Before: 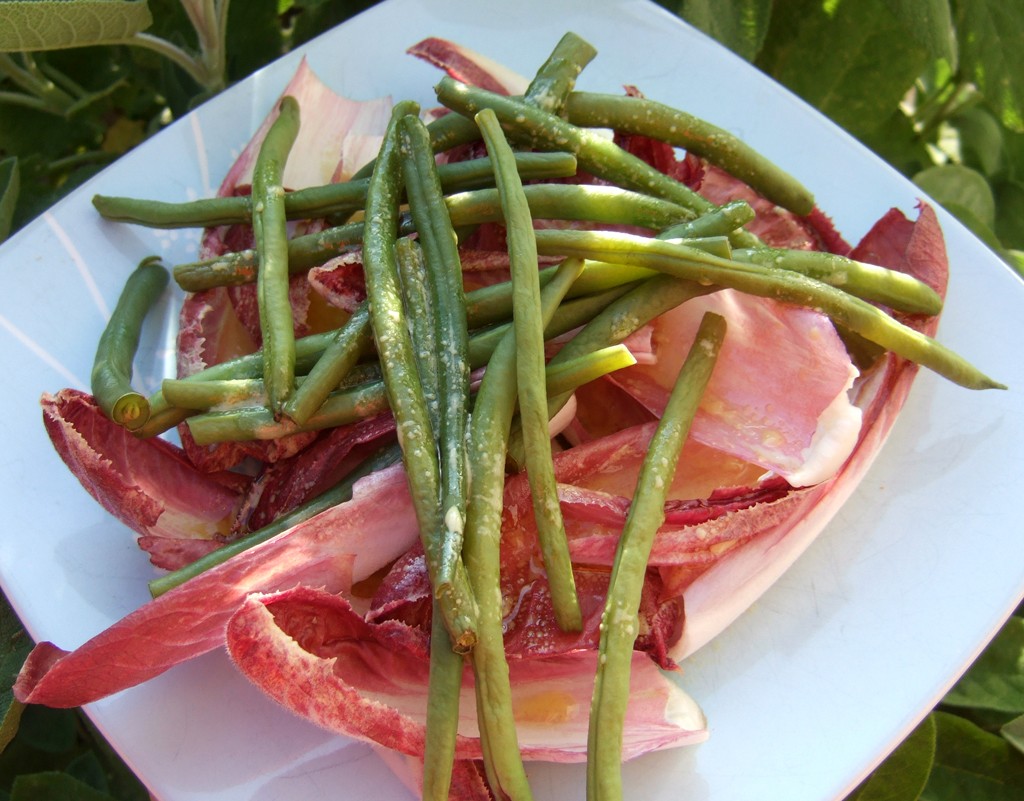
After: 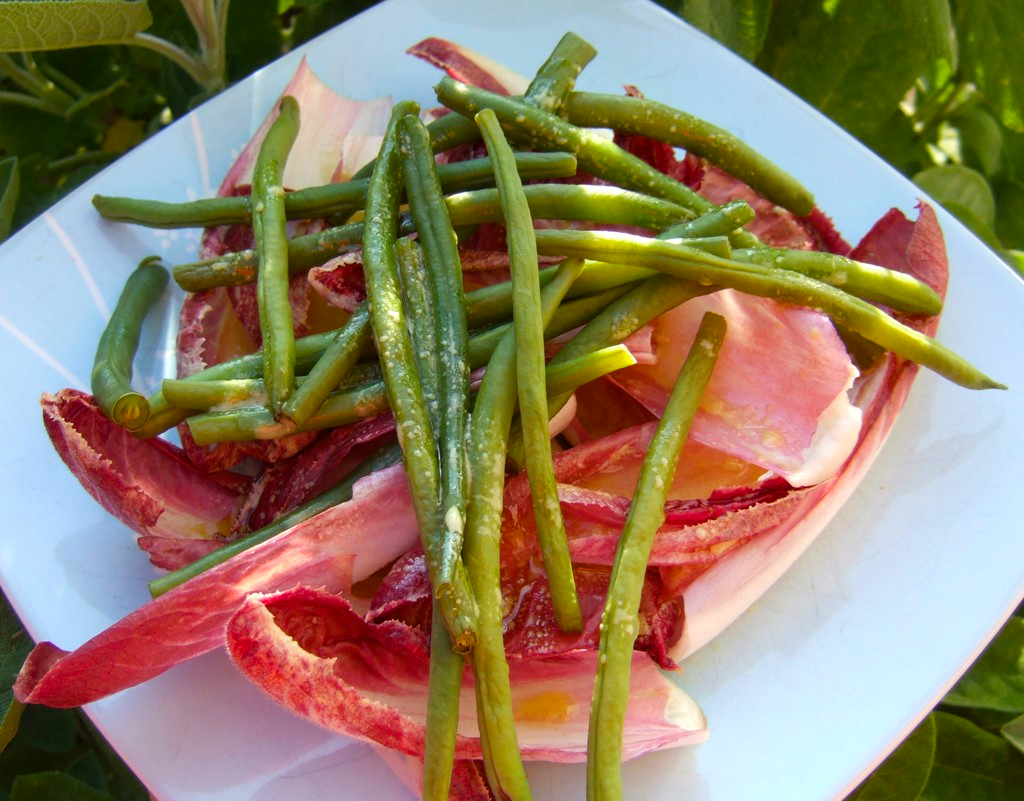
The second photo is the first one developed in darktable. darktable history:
color balance rgb: perceptual saturation grading › global saturation 19.418%, global vibrance 20%
